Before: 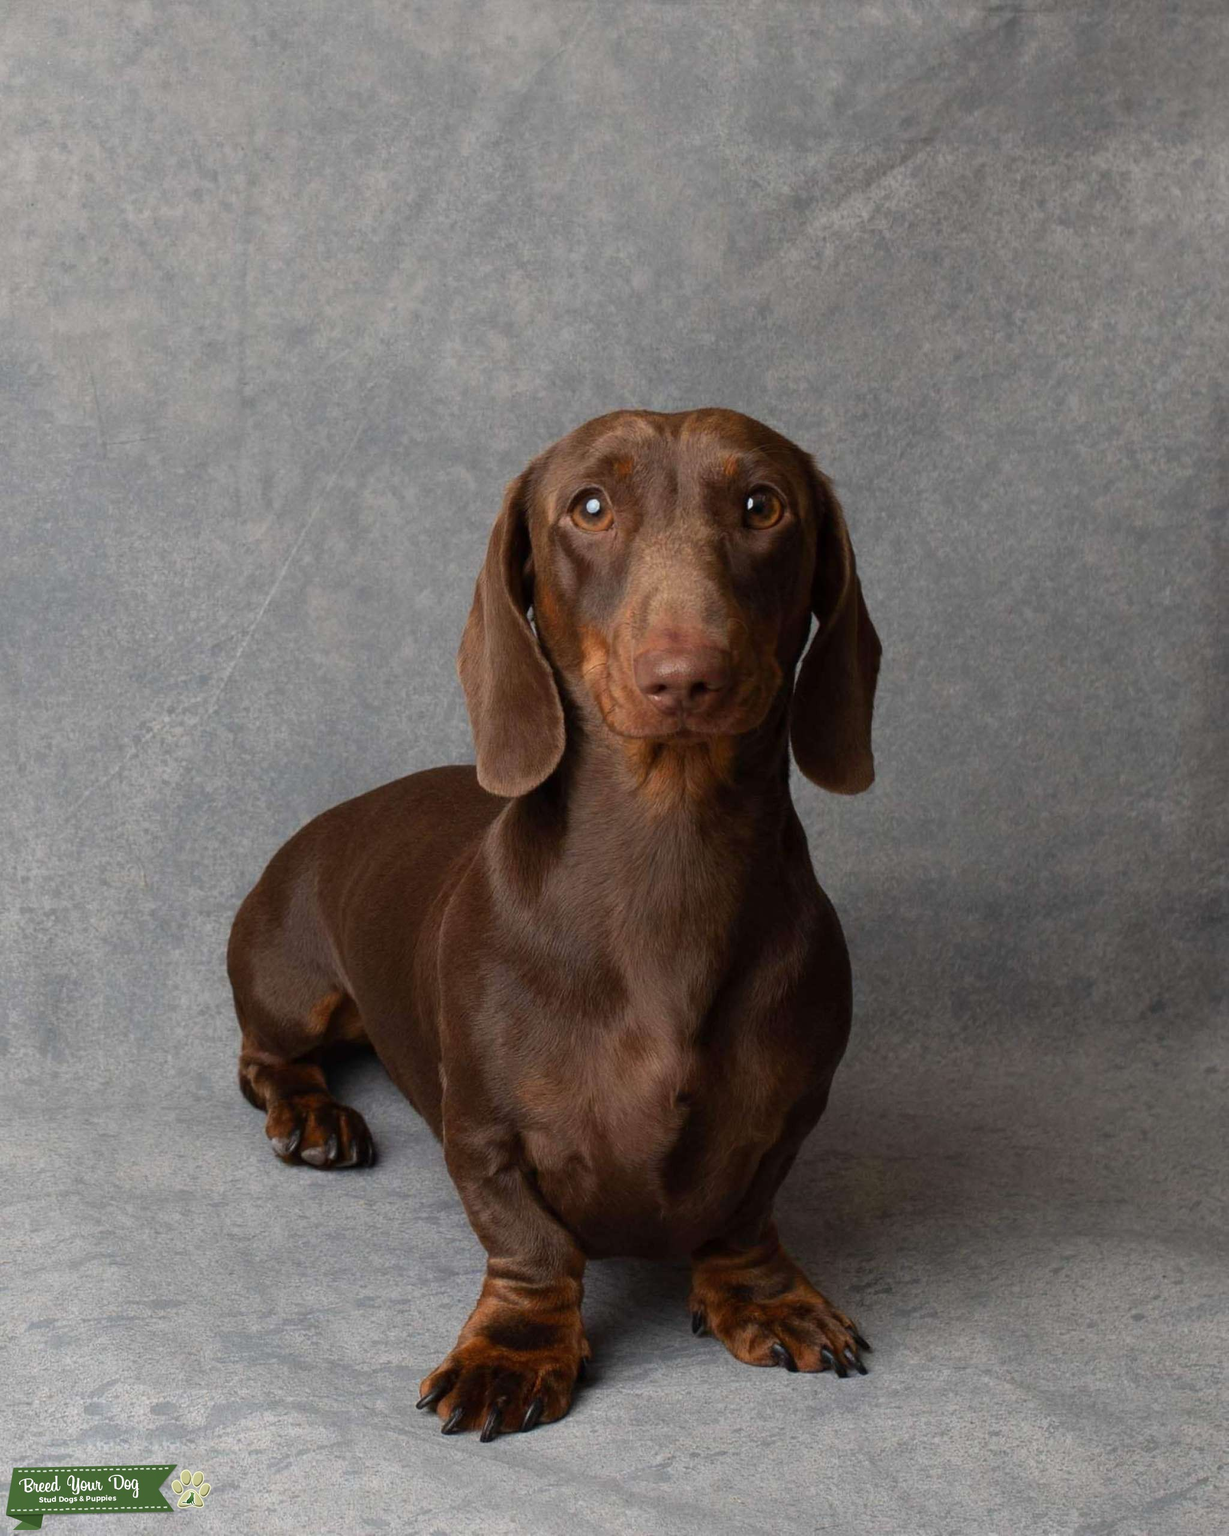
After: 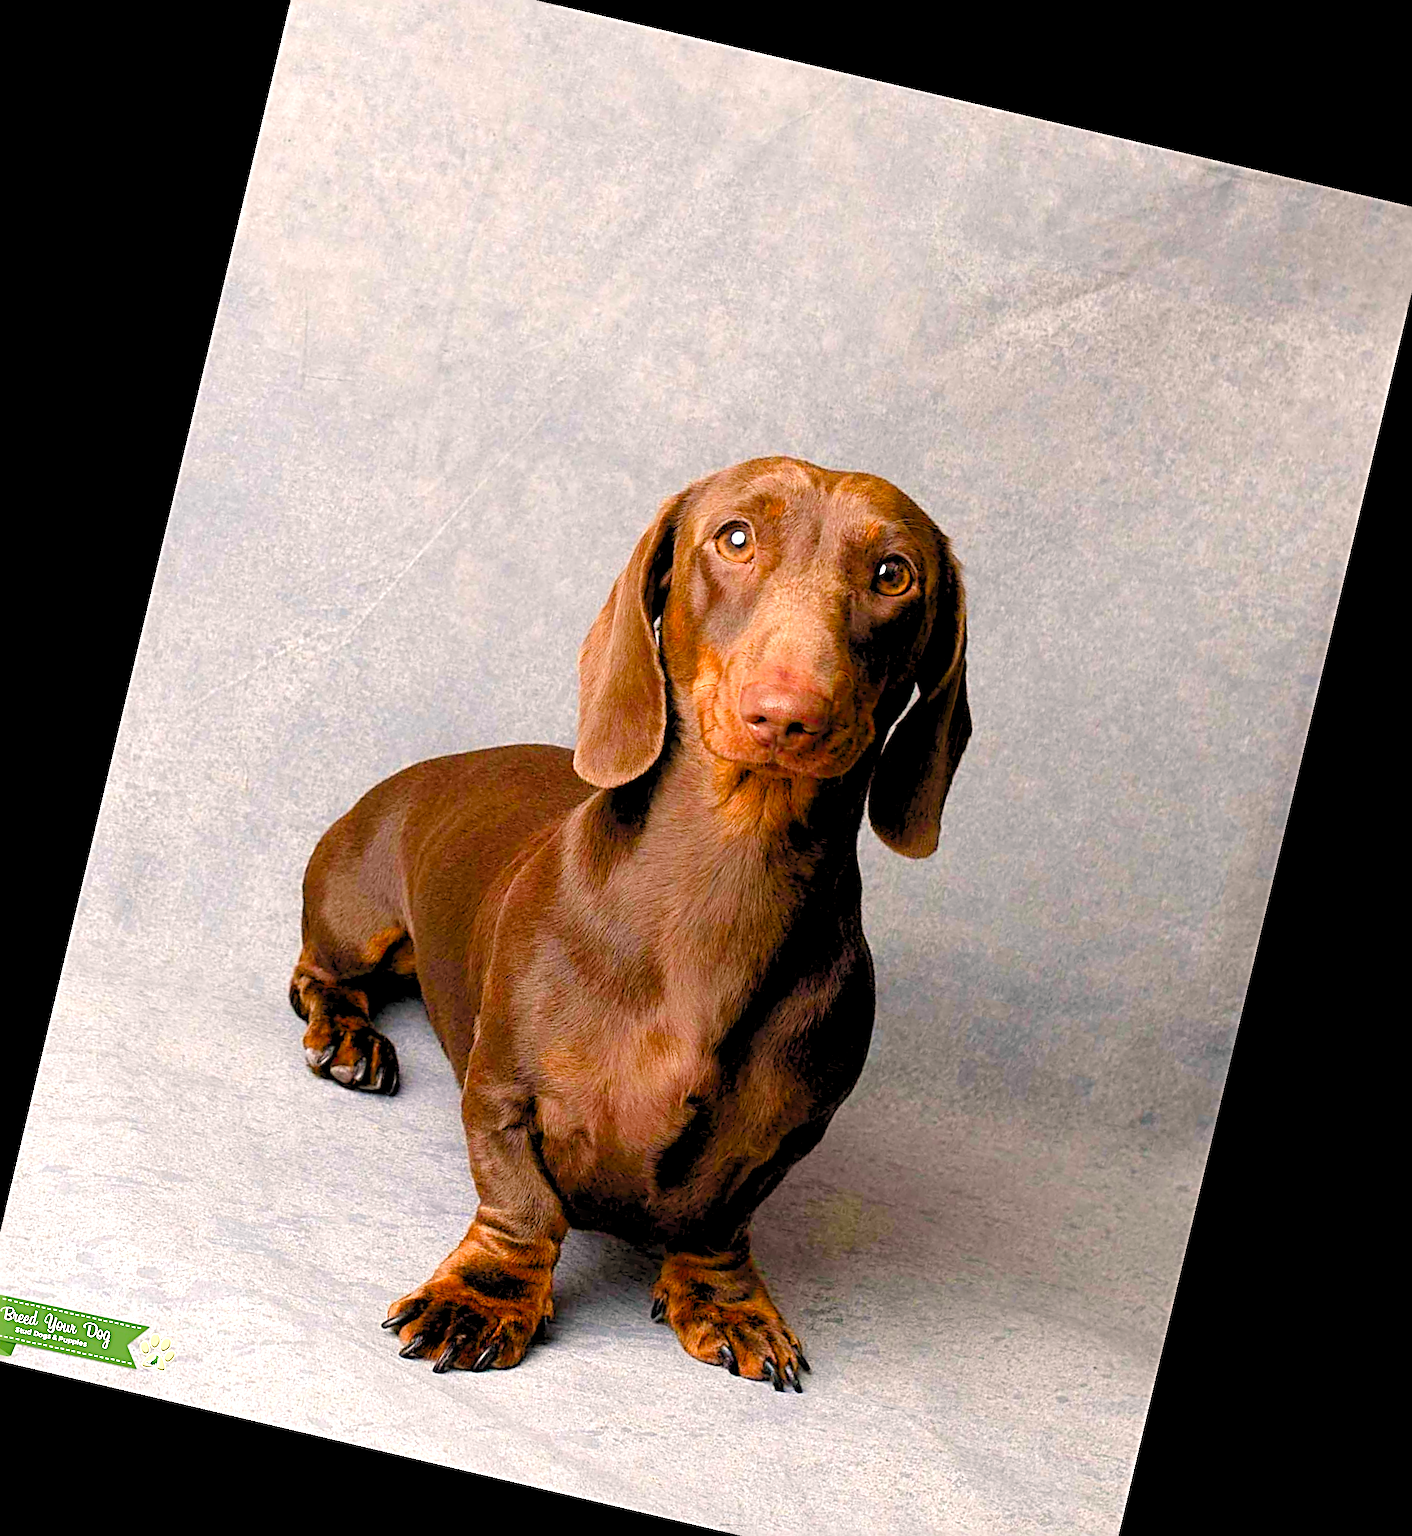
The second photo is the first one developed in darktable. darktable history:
sharpen: radius 3.69, amount 0.928
crop: left 1.964%, top 3.251%, right 1.122%, bottom 4.933%
color balance rgb: shadows lift › chroma 1%, shadows lift › hue 217.2°, power › hue 310.8°, highlights gain › chroma 2%, highlights gain › hue 44.4°, global offset › luminance 0.25%, global offset › hue 171.6°, perceptual saturation grading › global saturation 14.09%, perceptual saturation grading › highlights -30%, perceptual saturation grading › shadows 50.67%, global vibrance 25%, contrast 20%
contrast equalizer: octaves 7, y [[0.6 ×6], [0.55 ×6], [0 ×6], [0 ×6], [0 ×6]], mix -0.2
levels: levels [0.072, 0.414, 0.976]
rotate and perspective: rotation 13.27°, automatic cropping off
exposure: black level correction 0, exposure 0.7 EV, compensate exposure bias true, compensate highlight preservation false
